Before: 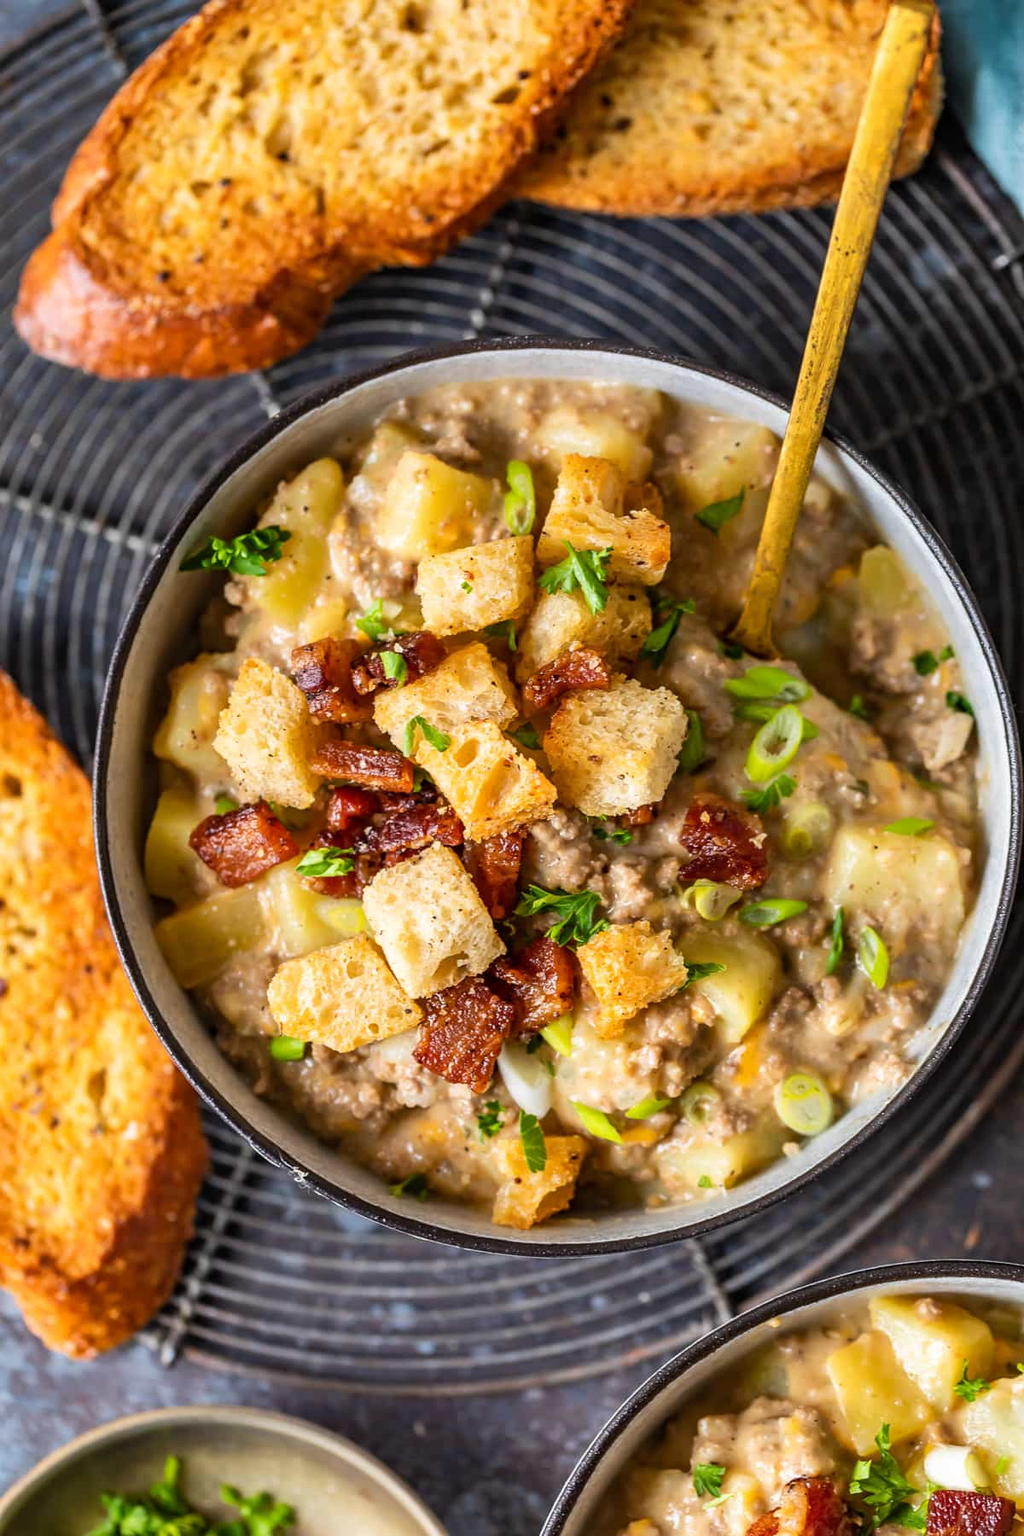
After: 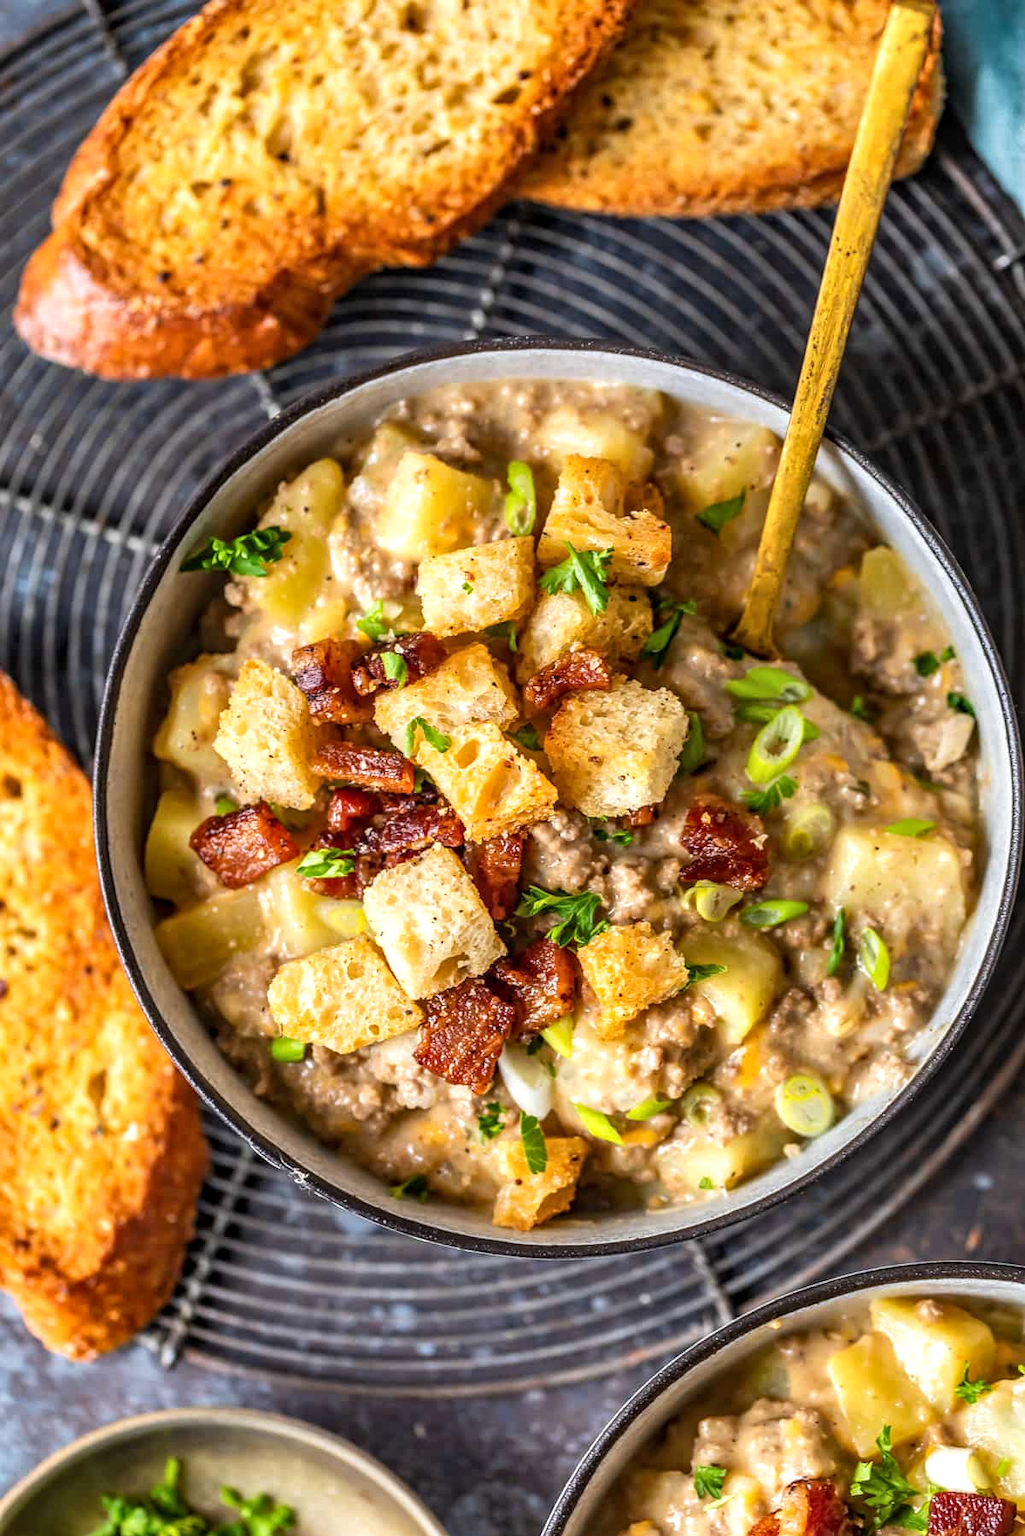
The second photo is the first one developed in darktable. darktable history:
exposure: exposure 0.202 EV, compensate highlight preservation false
crop: bottom 0.066%
local contrast: on, module defaults
